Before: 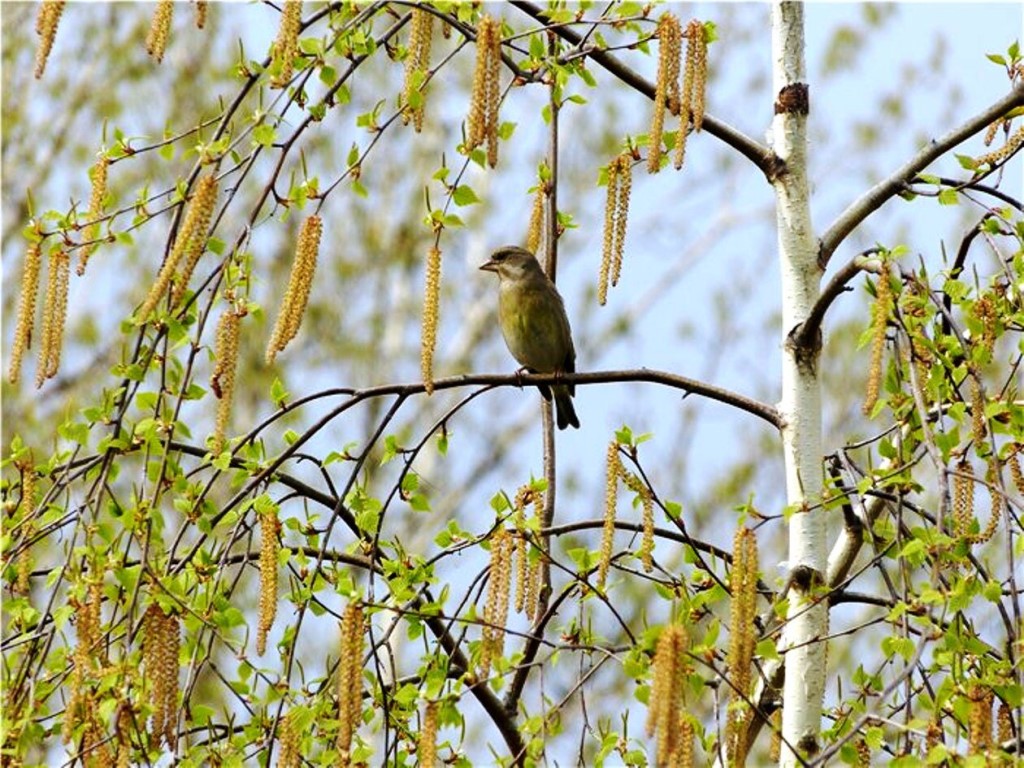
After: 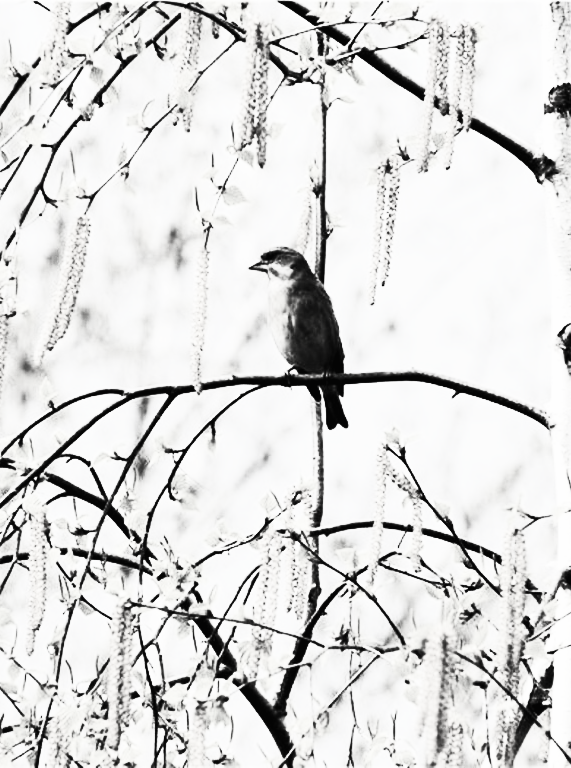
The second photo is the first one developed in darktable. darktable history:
crop and rotate: left 22.65%, right 21.544%
contrast brightness saturation: contrast 0.536, brightness 0.469, saturation -0.988
filmic rgb: black relative exposure -7.65 EV, white relative exposure 4.56 EV, hardness 3.61, iterations of high-quality reconstruction 0
velvia: strength 40.55%
tone equalizer: -8 EV -1.07 EV, -7 EV -1.05 EV, -6 EV -0.87 EV, -5 EV -0.602 EV, -3 EV 0.591 EV, -2 EV 0.858 EV, -1 EV 0.997 EV, +0 EV 1.06 EV, edges refinement/feathering 500, mask exposure compensation -1.57 EV, preserve details no
